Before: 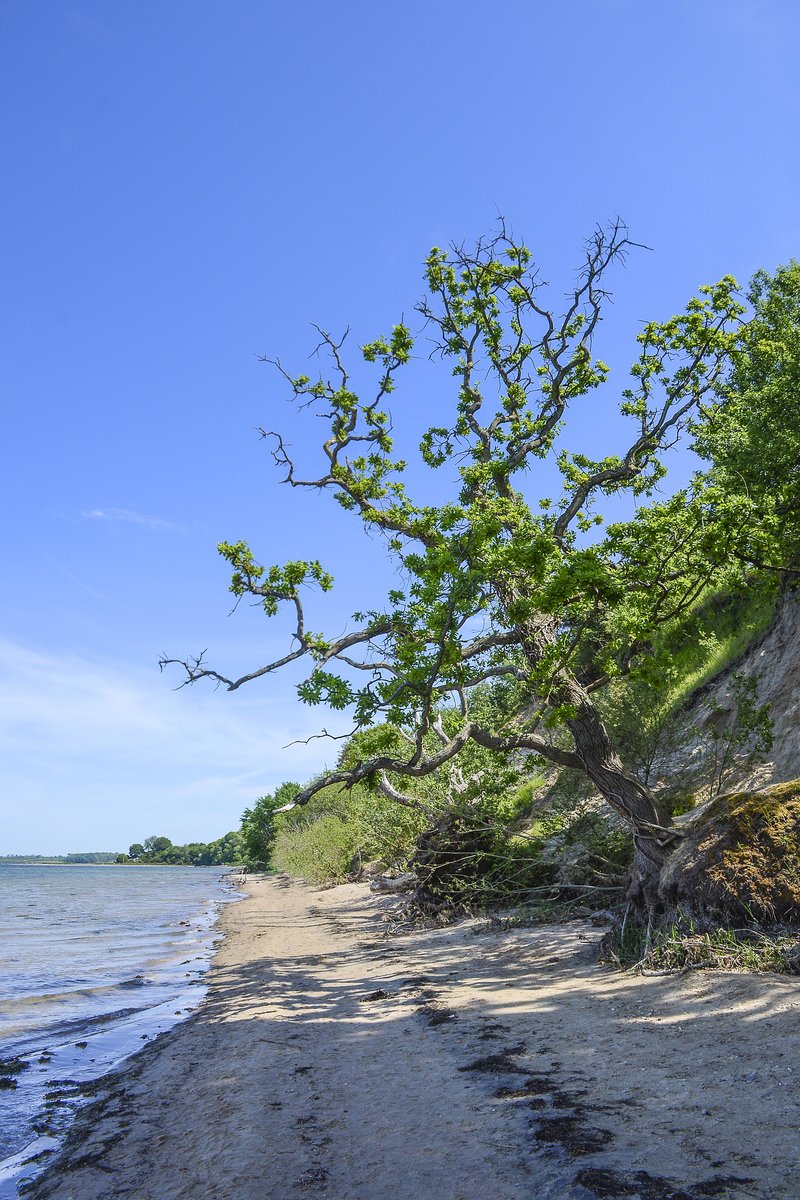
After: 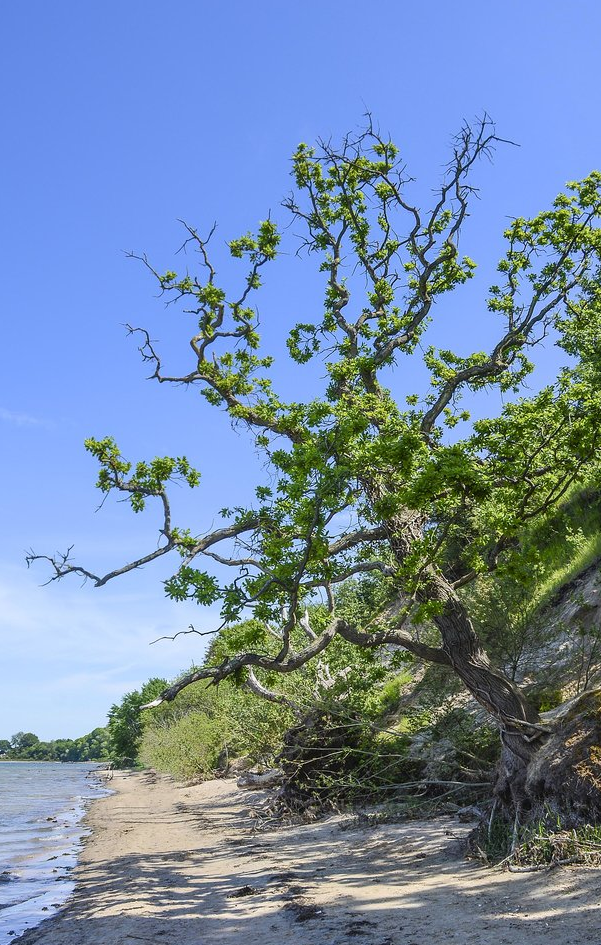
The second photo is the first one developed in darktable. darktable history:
crop: left 16.701%, top 8.739%, right 8.162%, bottom 12.488%
